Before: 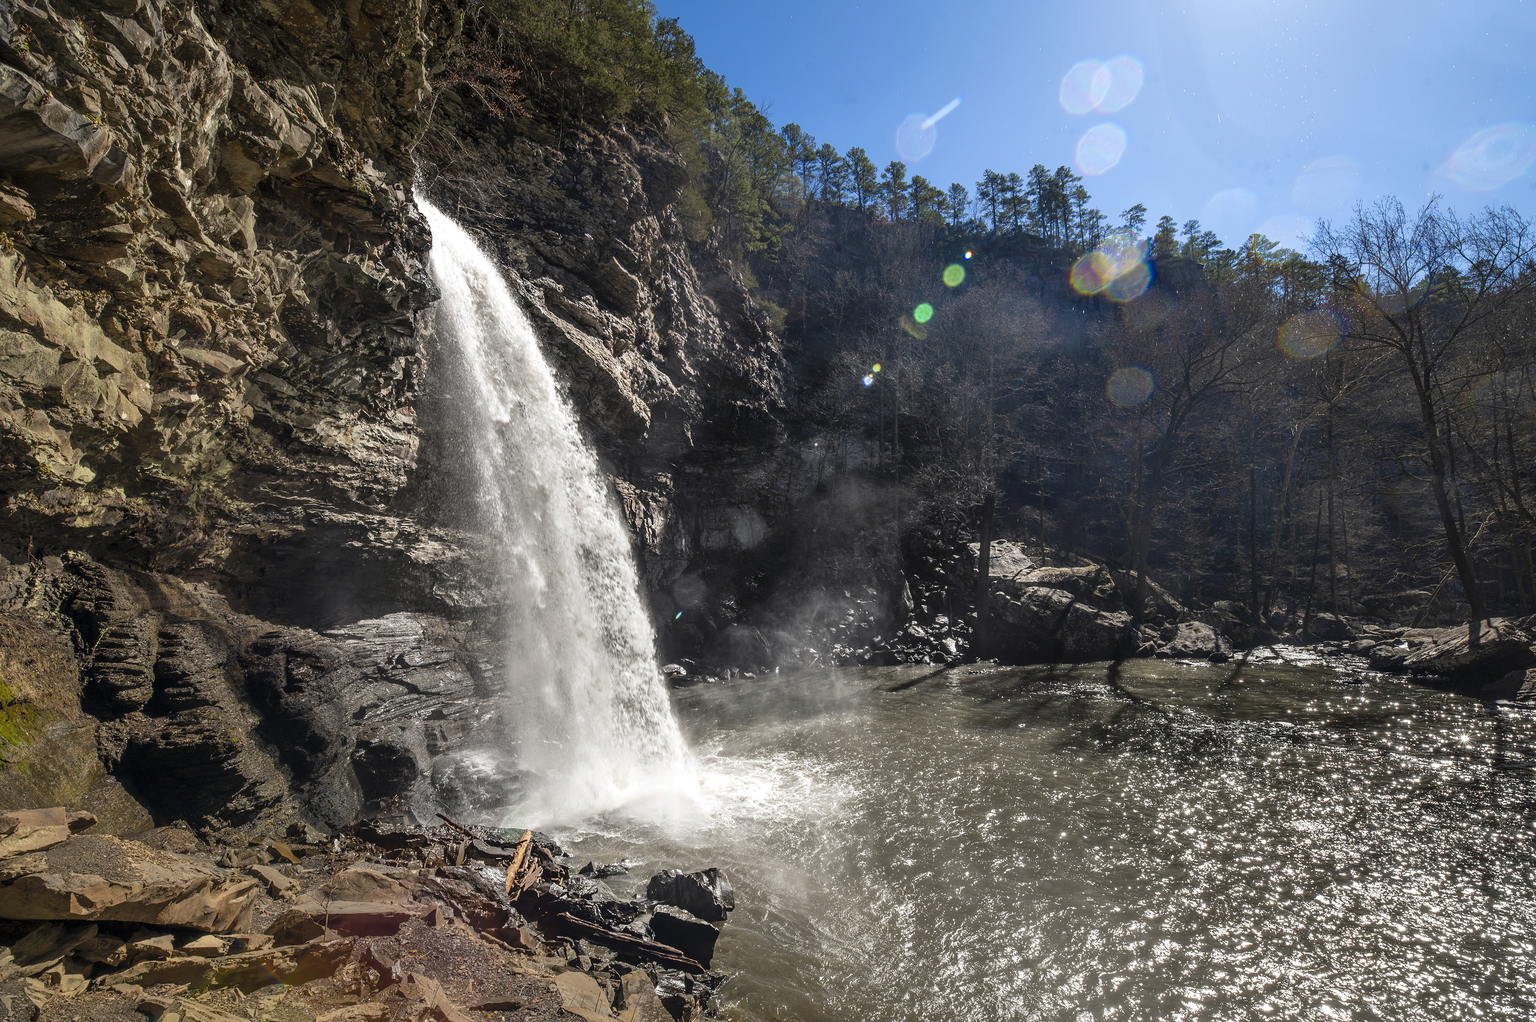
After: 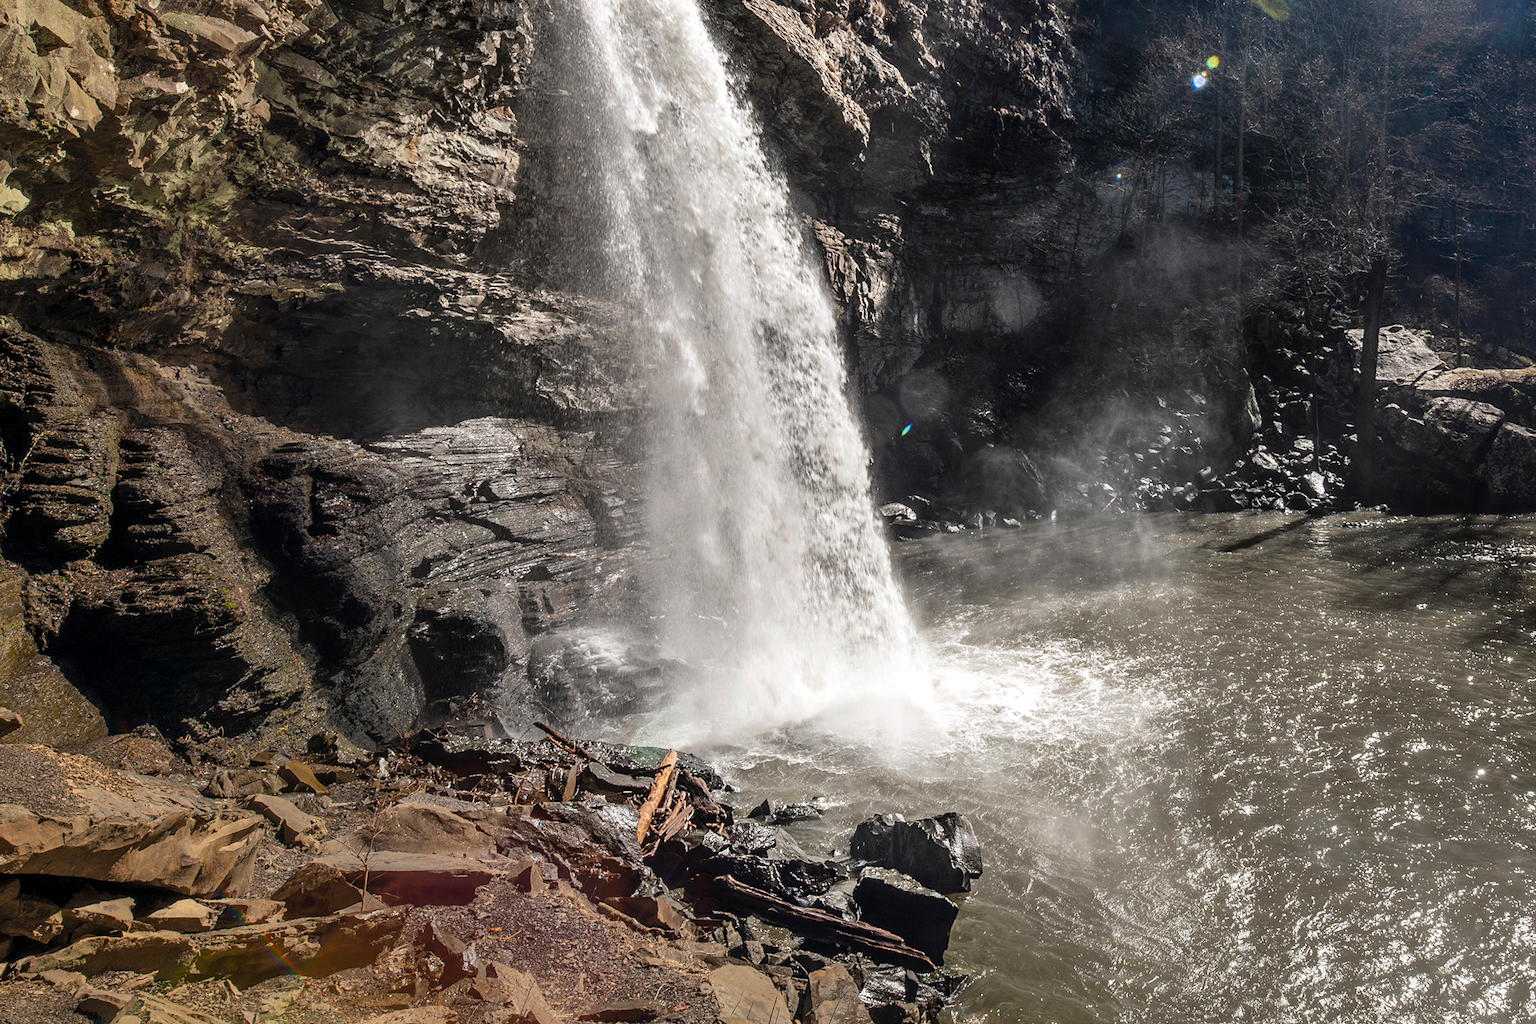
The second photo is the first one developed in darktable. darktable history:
crop and rotate: angle -1.11°, left 3.702%, top 31.712%, right 28.182%
